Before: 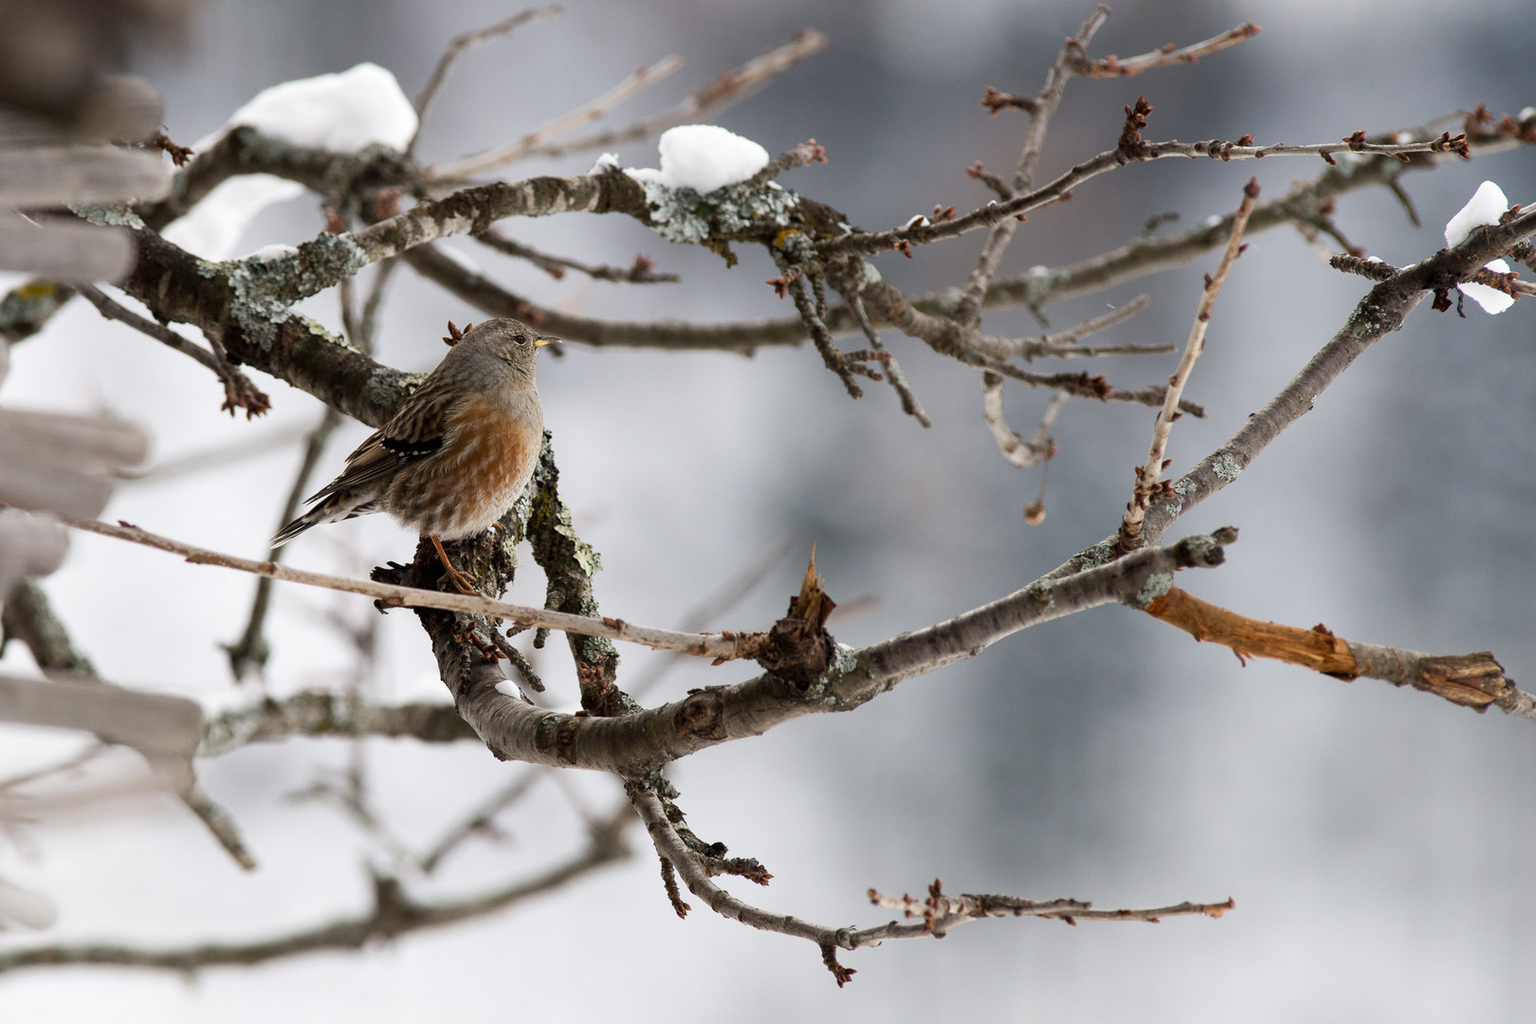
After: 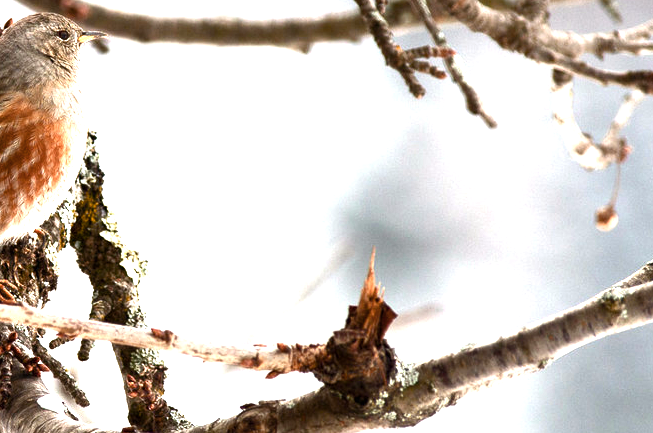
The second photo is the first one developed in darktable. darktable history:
crop: left 29.941%, top 29.947%, right 29.723%, bottom 29.912%
color balance rgb: power › chroma 0.66%, power › hue 60°, perceptual saturation grading › global saturation 20%, perceptual saturation grading › highlights -25.091%, perceptual saturation grading › shadows 25.469%, perceptual brilliance grading › global brilliance 19.96%, perceptual brilliance grading › shadows -40.271%, global vibrance 20%
exposure: black level correction 0, exposure 1.097 EV, compensate highlight preservation false
color correction: highlights a* -0.105, highlights b* 0.118
color zones: curves: ch1 [(0, 0.469) (0.072, 0.457) (0.243, 0.494) (0.429, 0.5) (0.571, 0.5) (0.714, 0.5) (0.857, 0.5) (1, 0.469)]; ch2 [(0, 0.499) (0.143, 0.467) (0.242, 0.436) (0.429, 0.493) (0.571, 0.5) (0.714, 0.5) (0.857, 0.5) (1, 0.499)]
